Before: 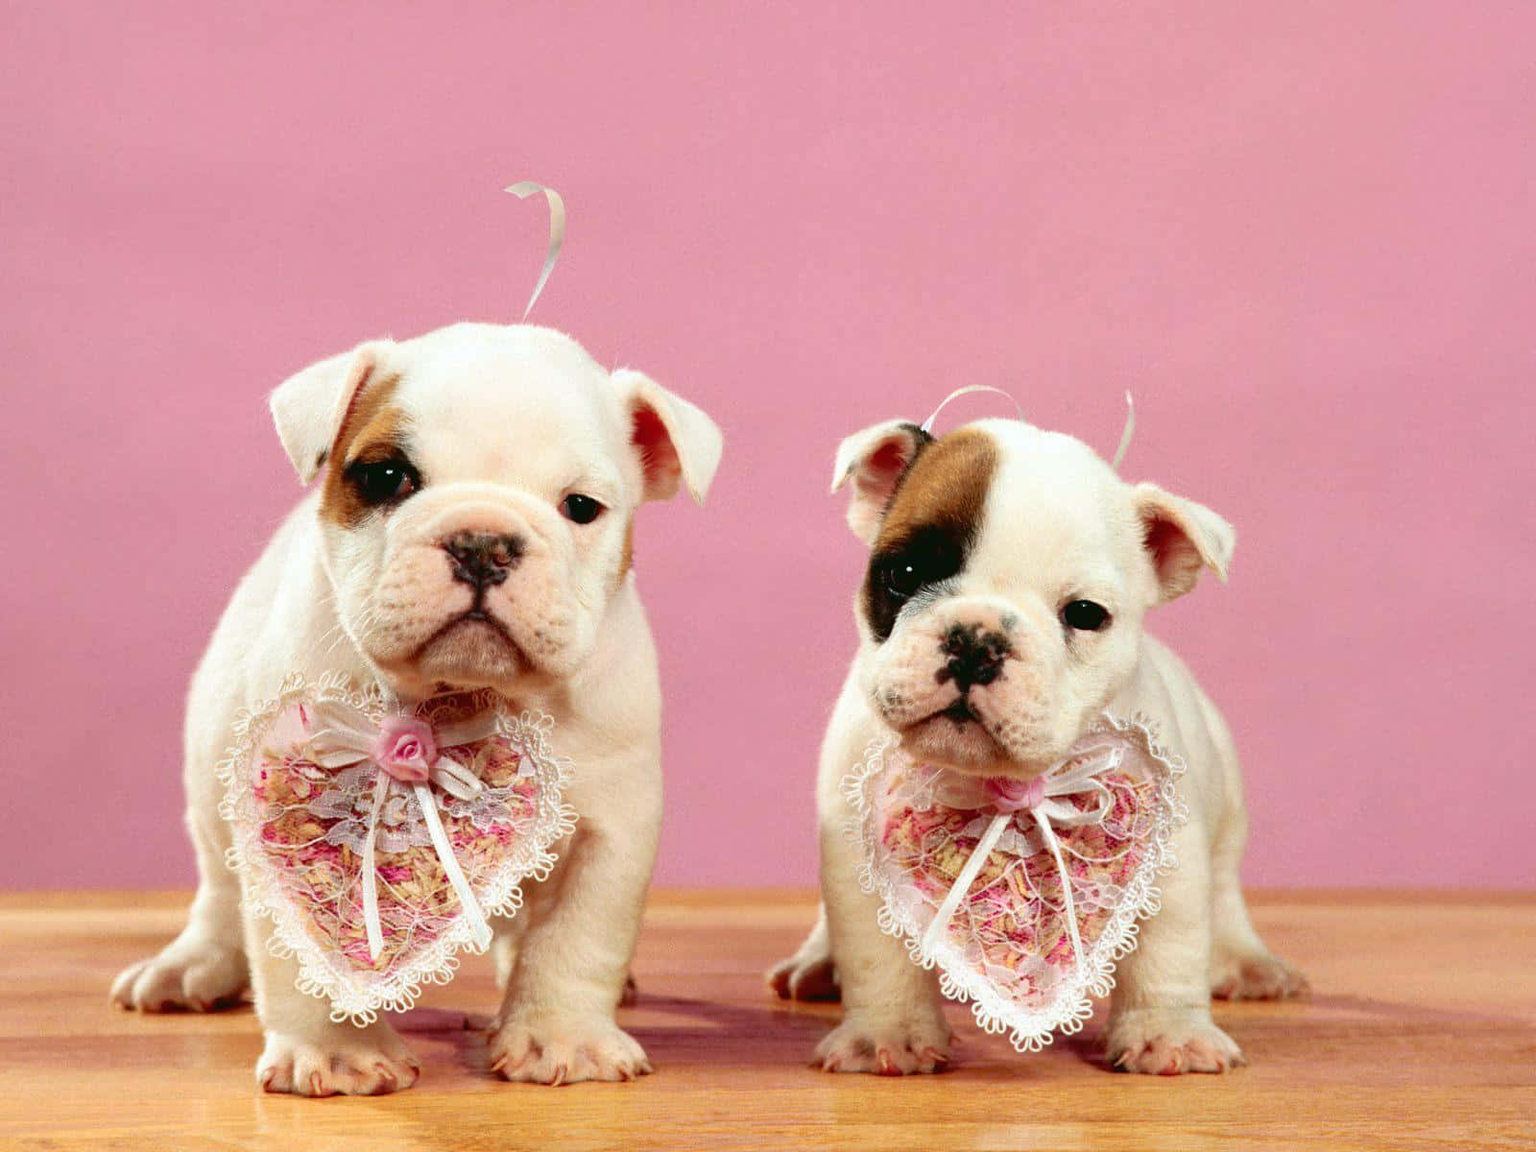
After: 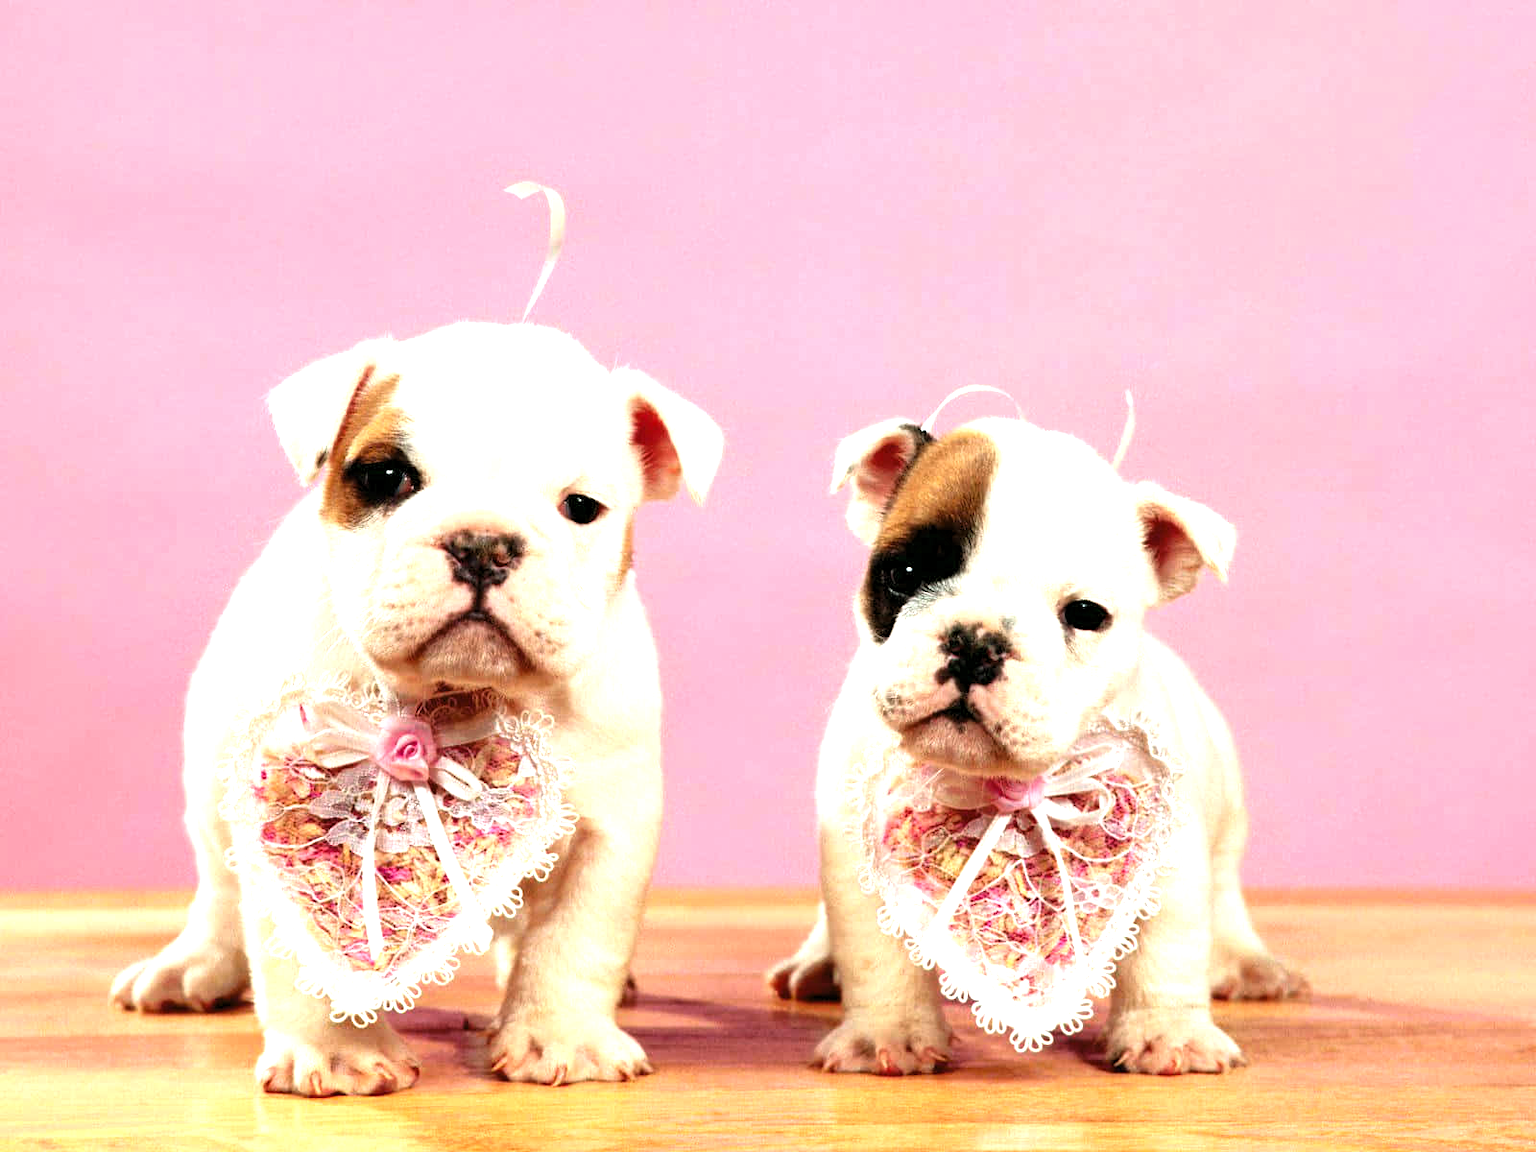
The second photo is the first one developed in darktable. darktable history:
exposure: exposure 0.66 EV, compensate exposure bias true, compensate highlight preservation false
levels: levels [0.062, 0.494, 0.925]
